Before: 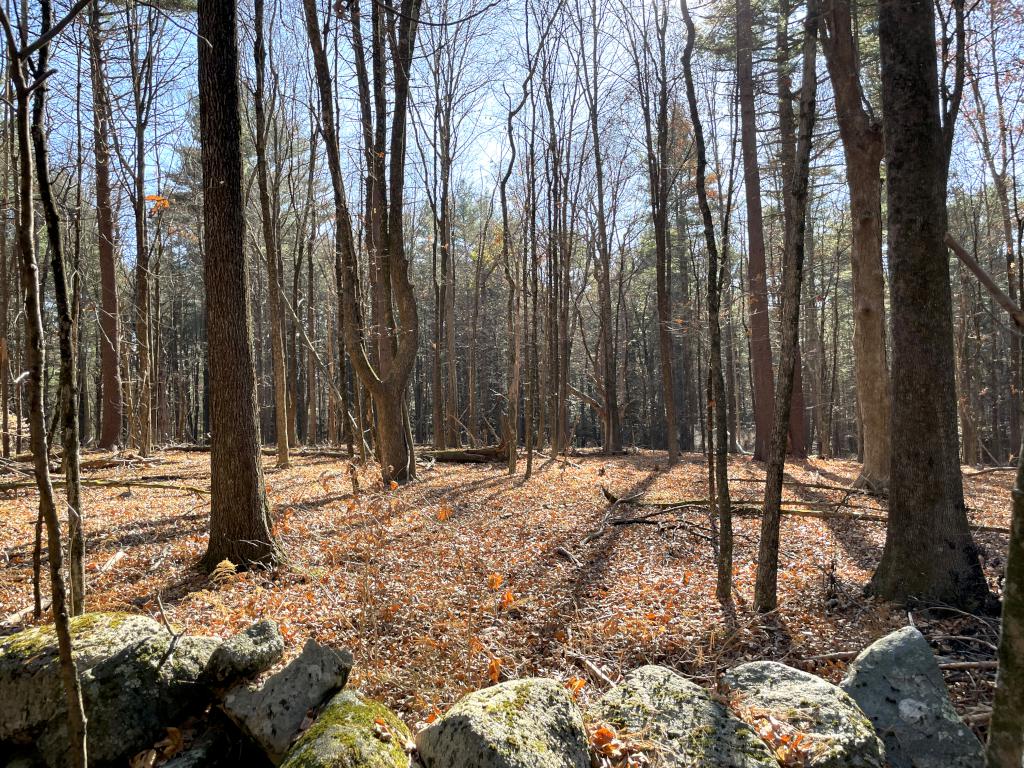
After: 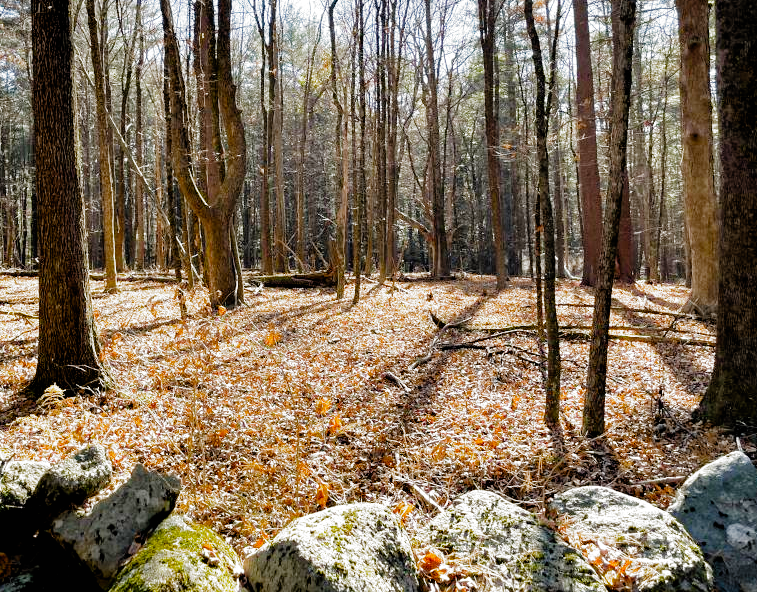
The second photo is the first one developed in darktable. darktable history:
filmic rgb: black relative exposure -4.92 EV, white relative exposure 2.83 EV, hardness 3.71, add noise in highlights 0.001, preserve chrominance no, color science v3 (2019), use custom middle-gray values true, contrast in highlights soft
exposure: exposure 0.643 EV, compensate exposure bias true, compensate highlight preservation false
color balance rgb: perceptual saturation grading › global saturation 29.724%
crop: left 16.859%, top 22.915%, right 9.149%
